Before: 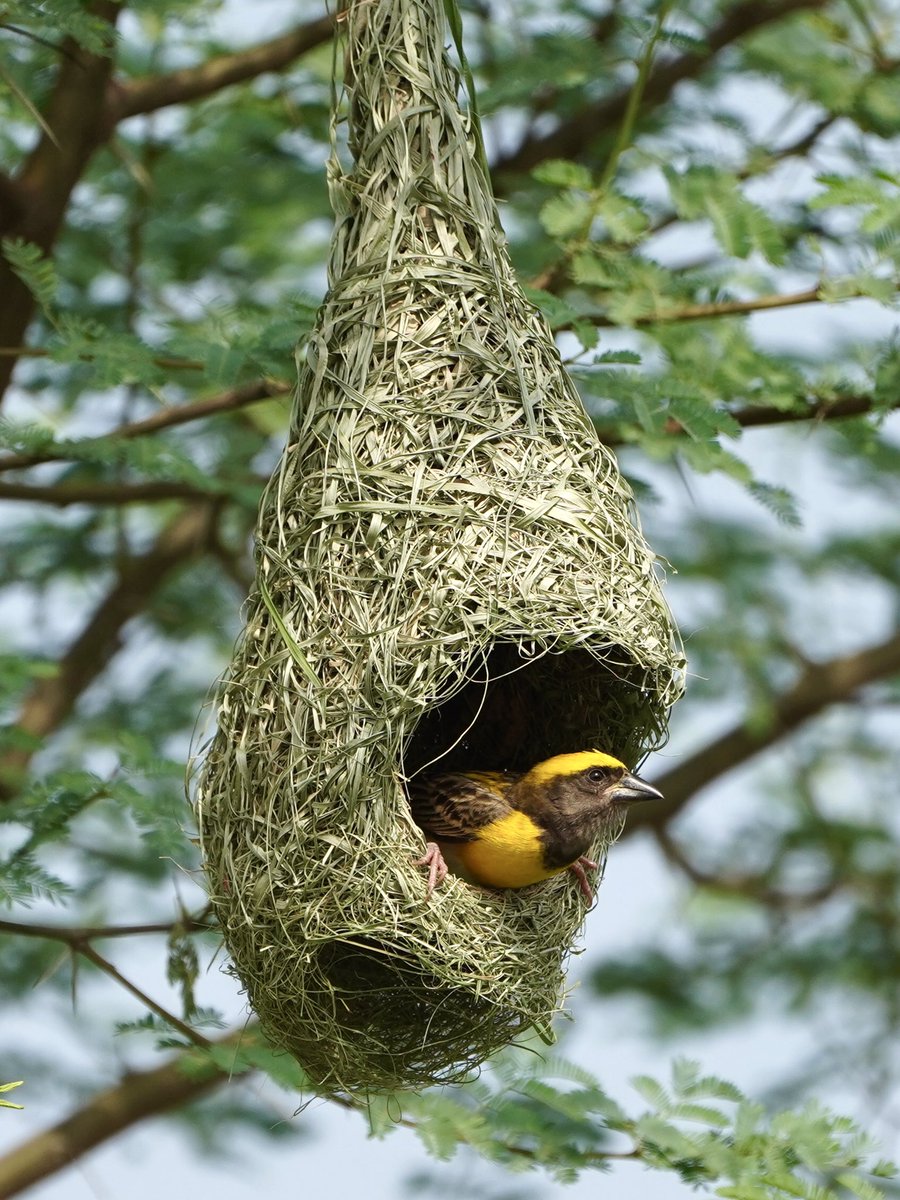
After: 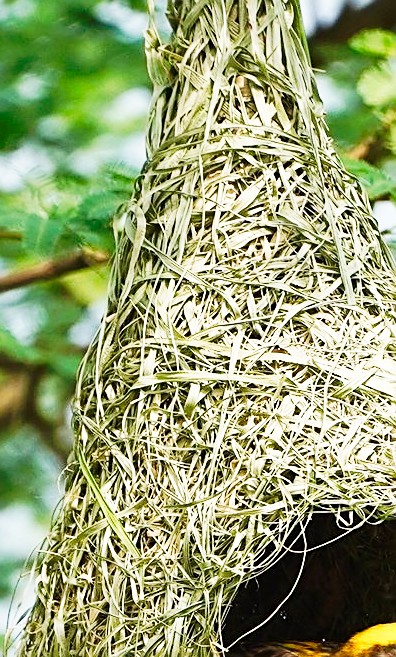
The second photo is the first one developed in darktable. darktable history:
sharpen: on, module defaults
tone equalizer: on, module defaults
crop: left 20.248%, top 10.86%, right 35.675%, bottom 34.321%
tone curve: curves: ch0 [(0, 0) (0.003, 0.003) (0.011, 0.013) (0.025, 0.028) (0.044, 0.05) (0.069, 0.078) (0.1, 0.113) (0.136, 0.153) (0.177, 0.2) (0.224, 0.271) (0.277, 0.374) (0.335, 0.47) (0.399, 0.574) (0.468, 0.688) (0.543, 0.79) (0.623, 0.859) (0.709, 0.919) (0.801, 0.957) (0.898, 0.978) (1, 1)], preserve colors none
